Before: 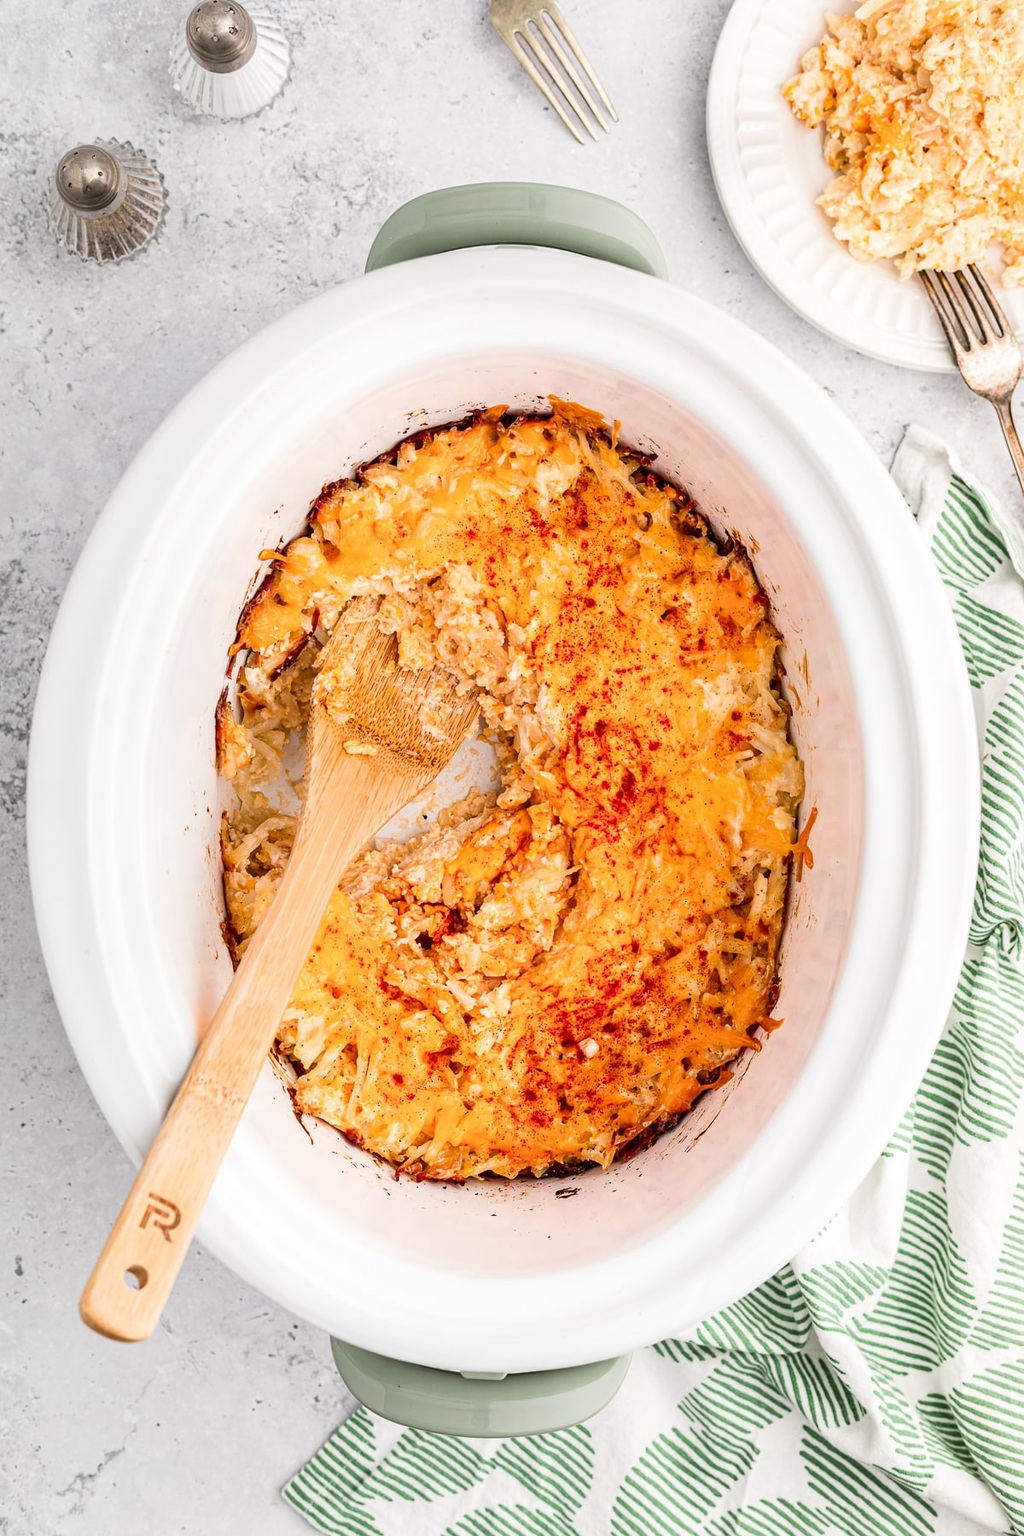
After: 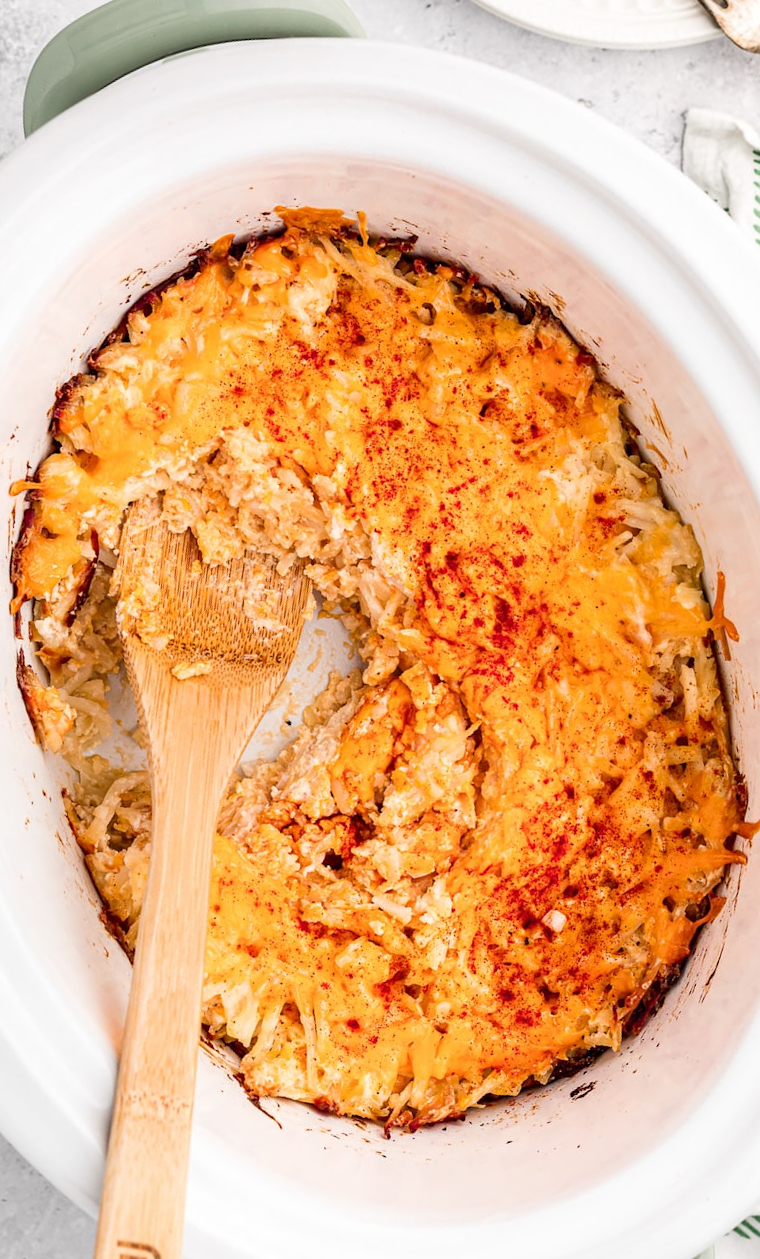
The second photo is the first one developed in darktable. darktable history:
crop and rotate: angle 17.94°, left 6.727%, right 3.656%, bottom 1.077%
